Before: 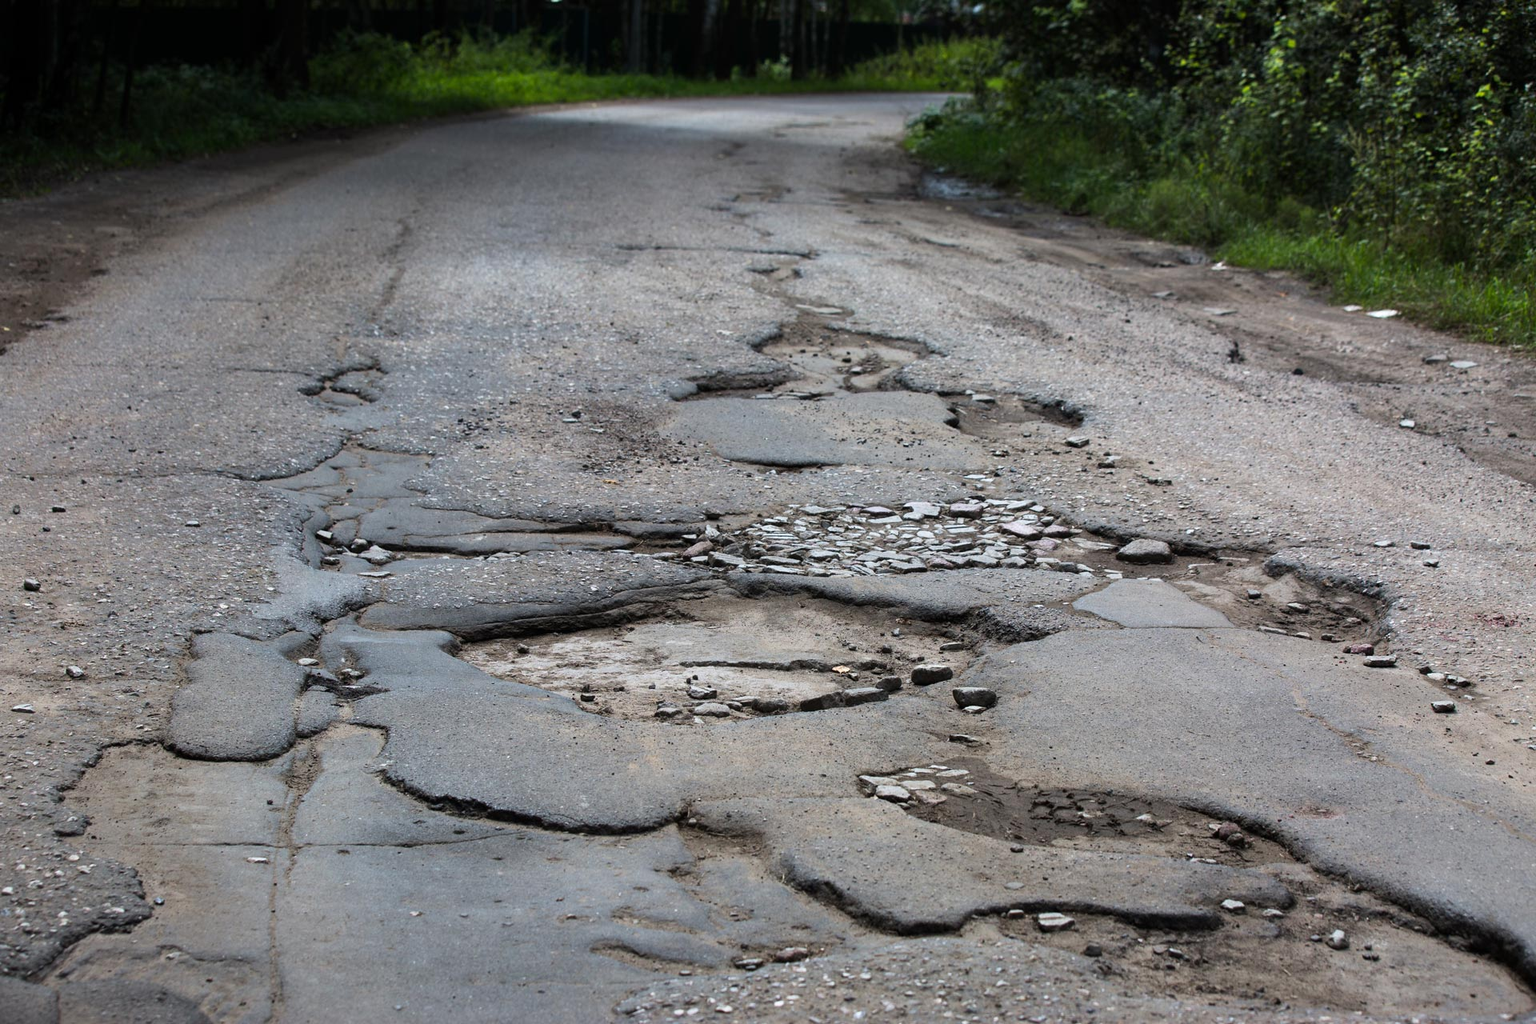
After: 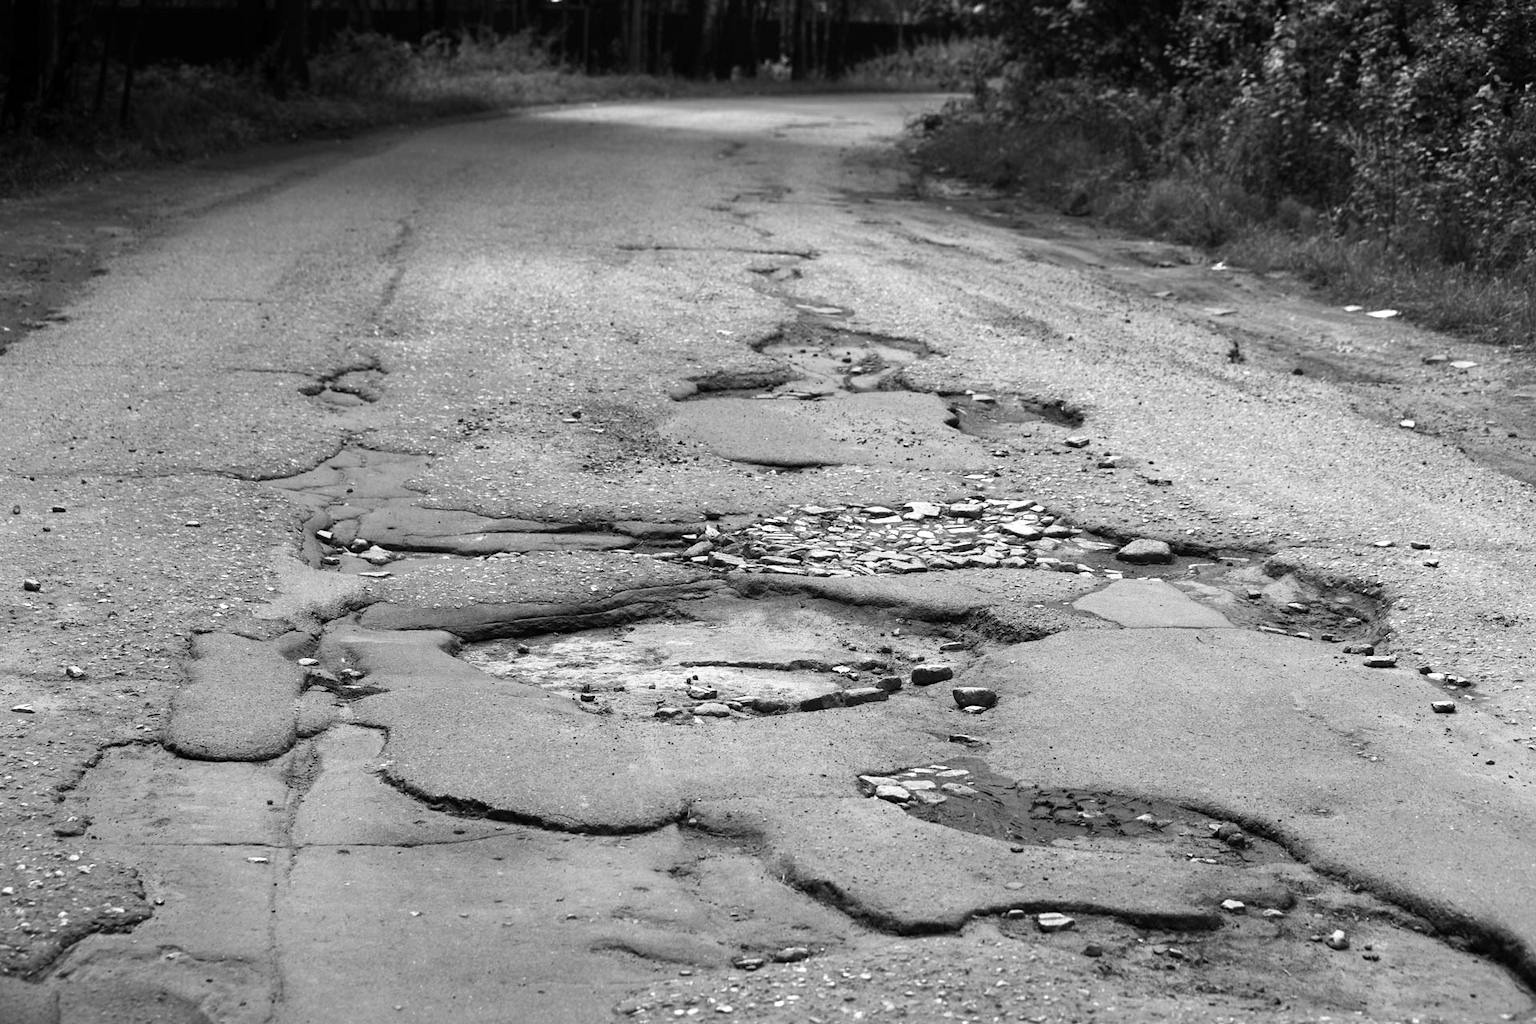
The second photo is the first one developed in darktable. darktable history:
monochrome: a 0, b 0, size 0.5, highlights 0.57
exposure: exposure 0.485 EV, compensate highlight preservation false
